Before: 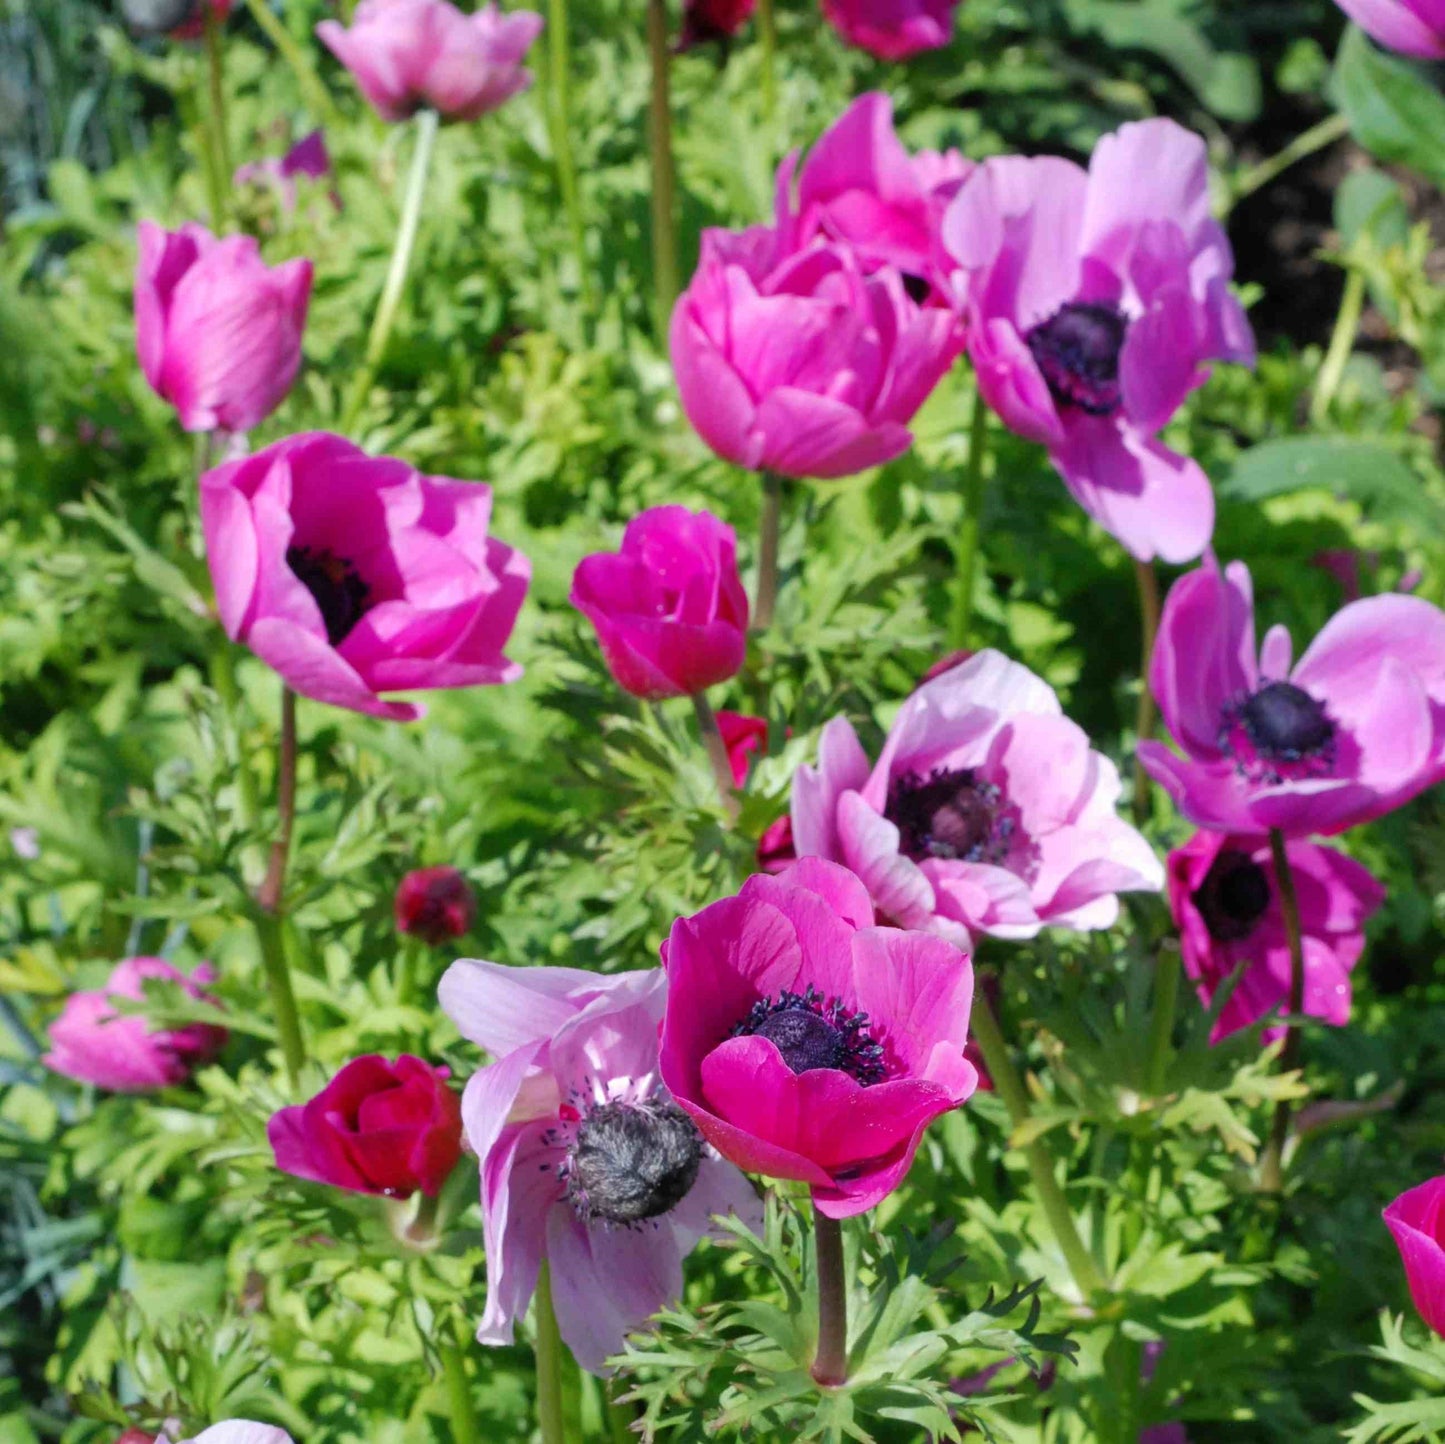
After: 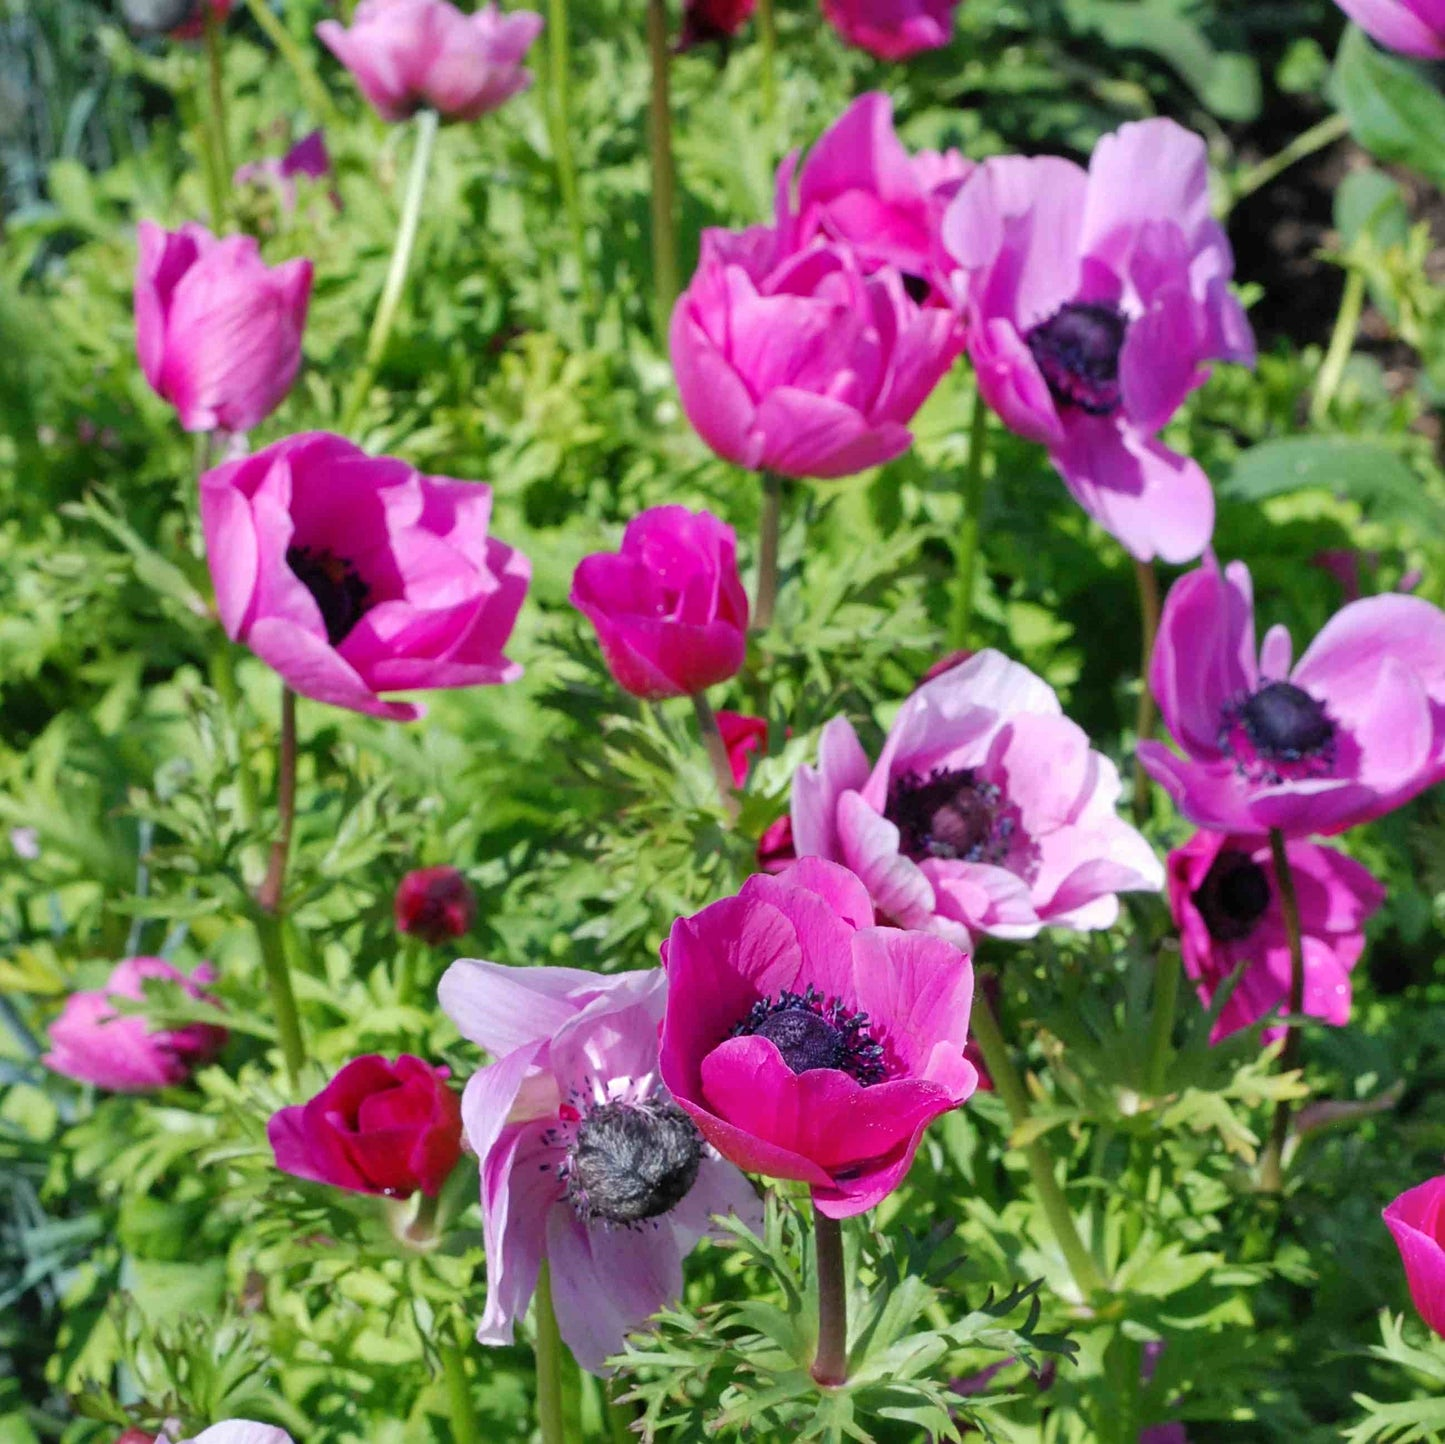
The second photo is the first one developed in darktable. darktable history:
shadows and highlights: shadows 58.7, soften with gaussian
sharpen: amount 0.208
